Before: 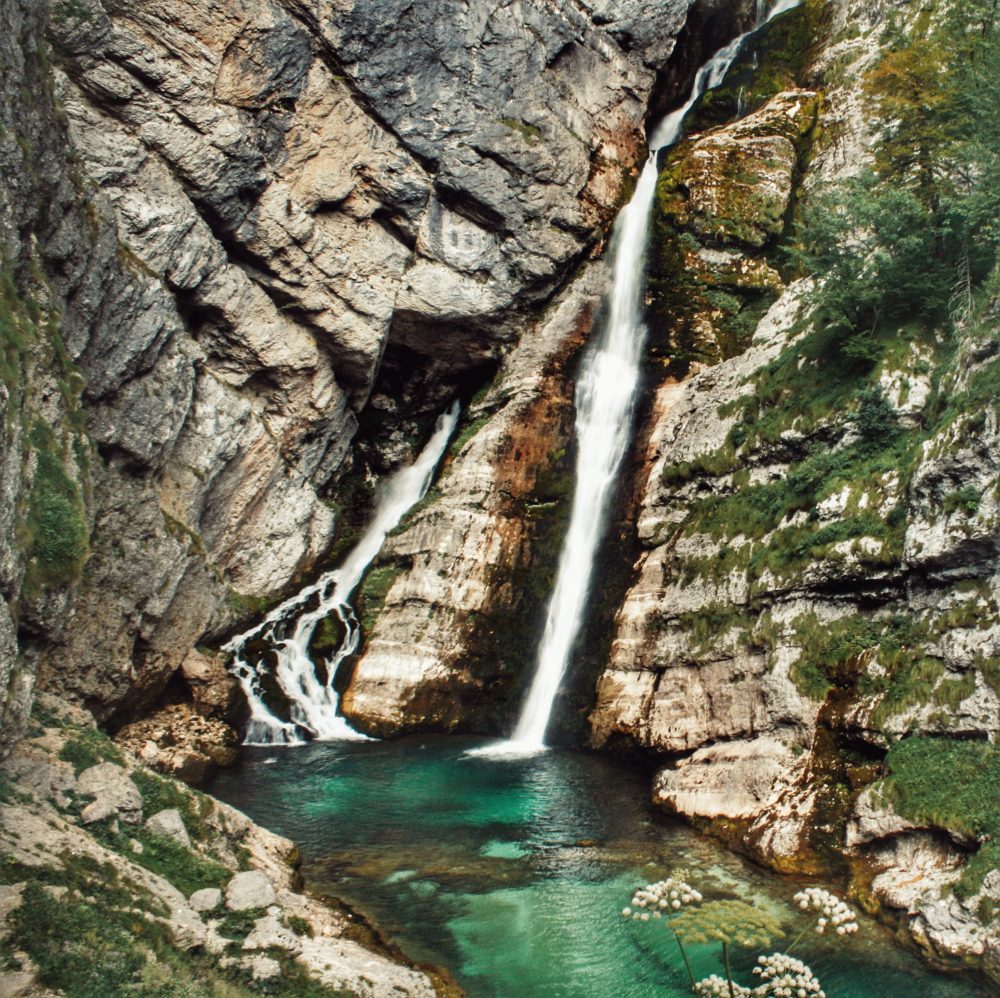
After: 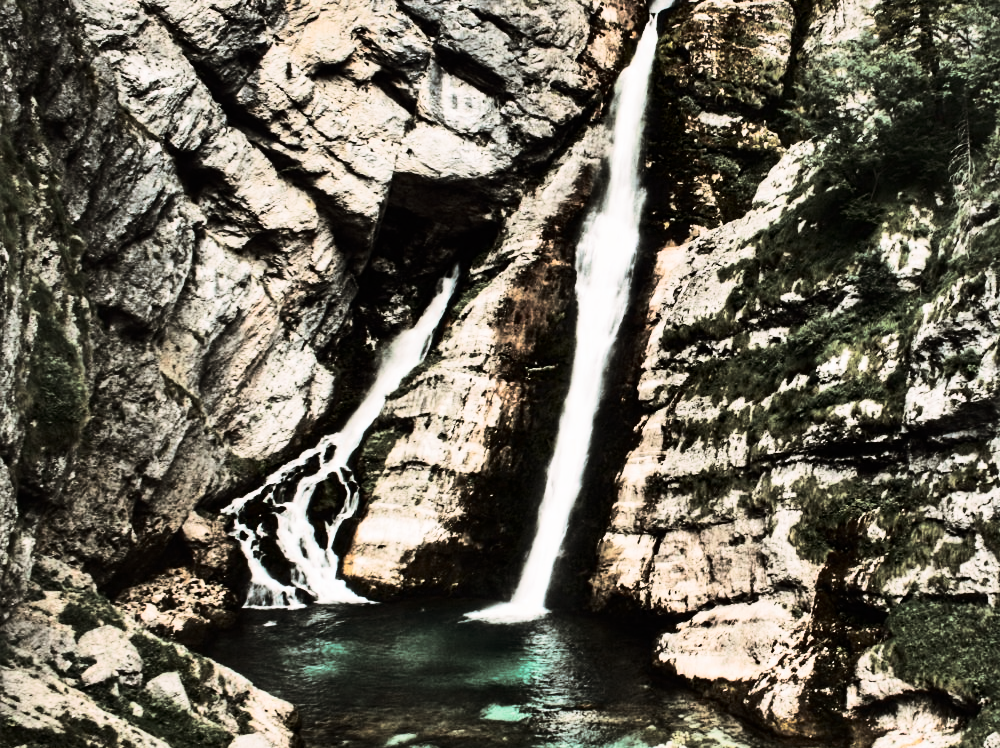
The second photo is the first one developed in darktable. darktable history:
contrast brightness saturation: contrast 0.5, saturation -0.1
shadows and highlights: low approximation 0.01, soften with gaussian
crop: top 13.819%, bottom 11.169%
split-toning: shadows › hue 46.8°, shadows › saturation 0.17, highlights › hue 316.8°, highlights › saturation 0.27, balance -51.82
